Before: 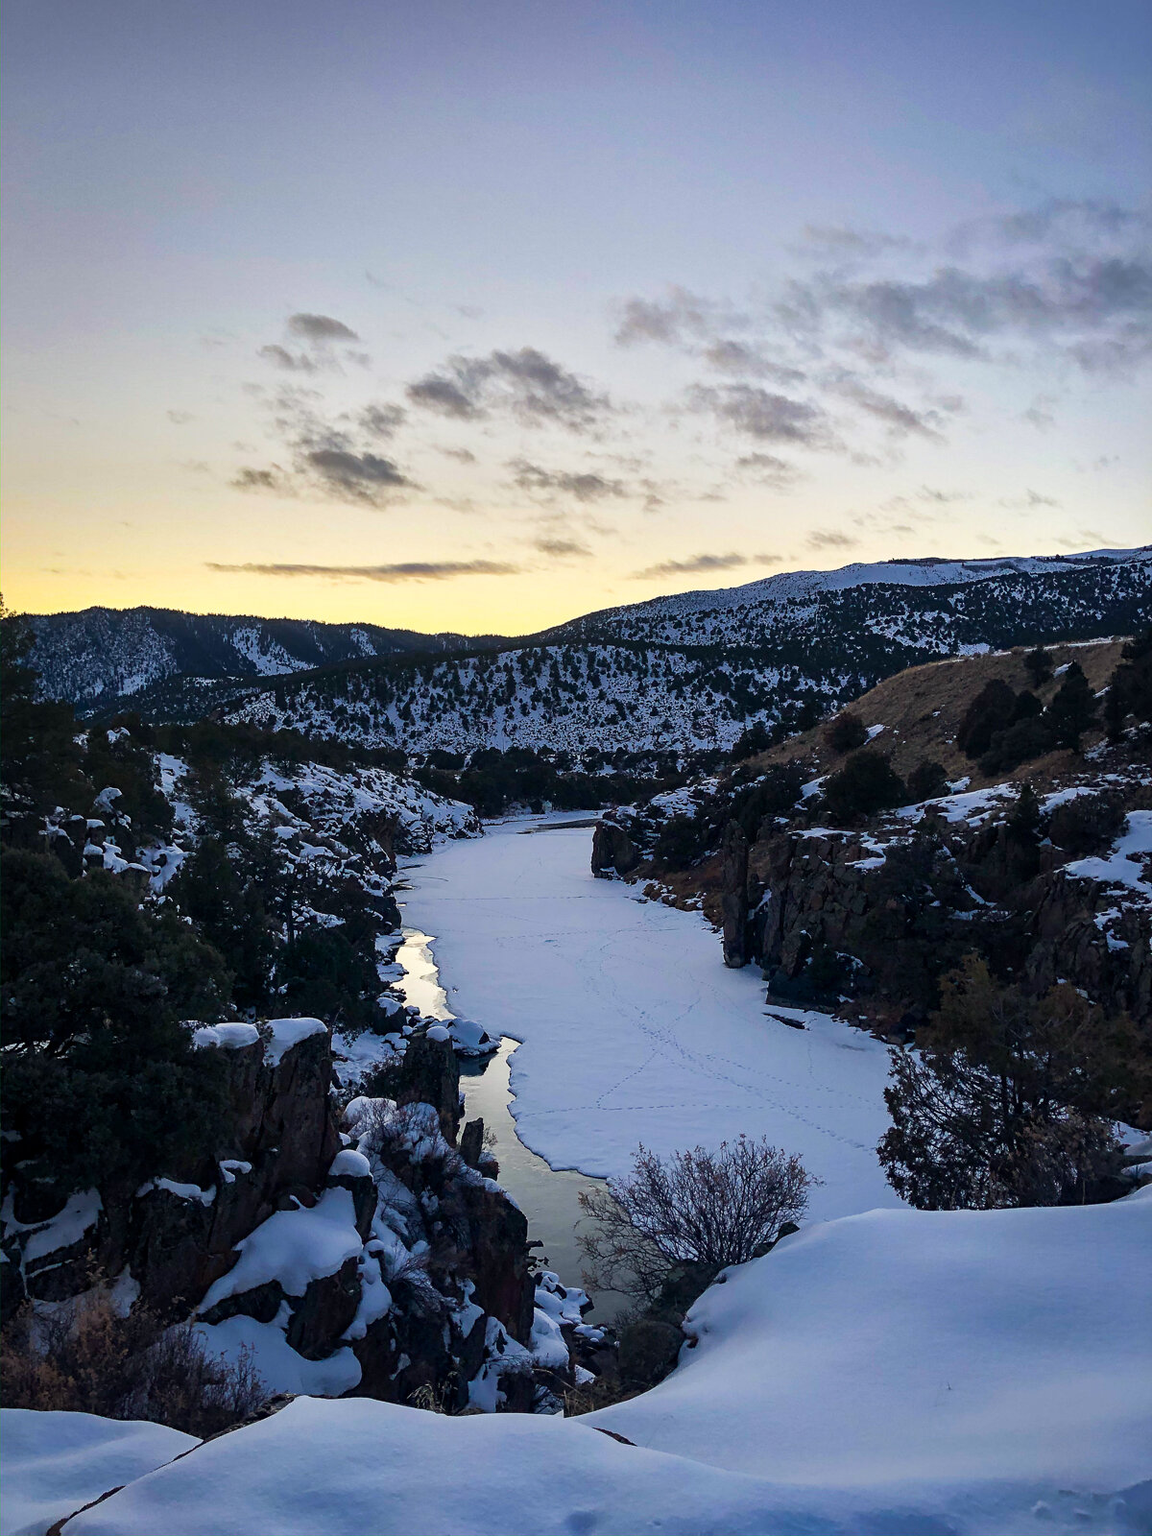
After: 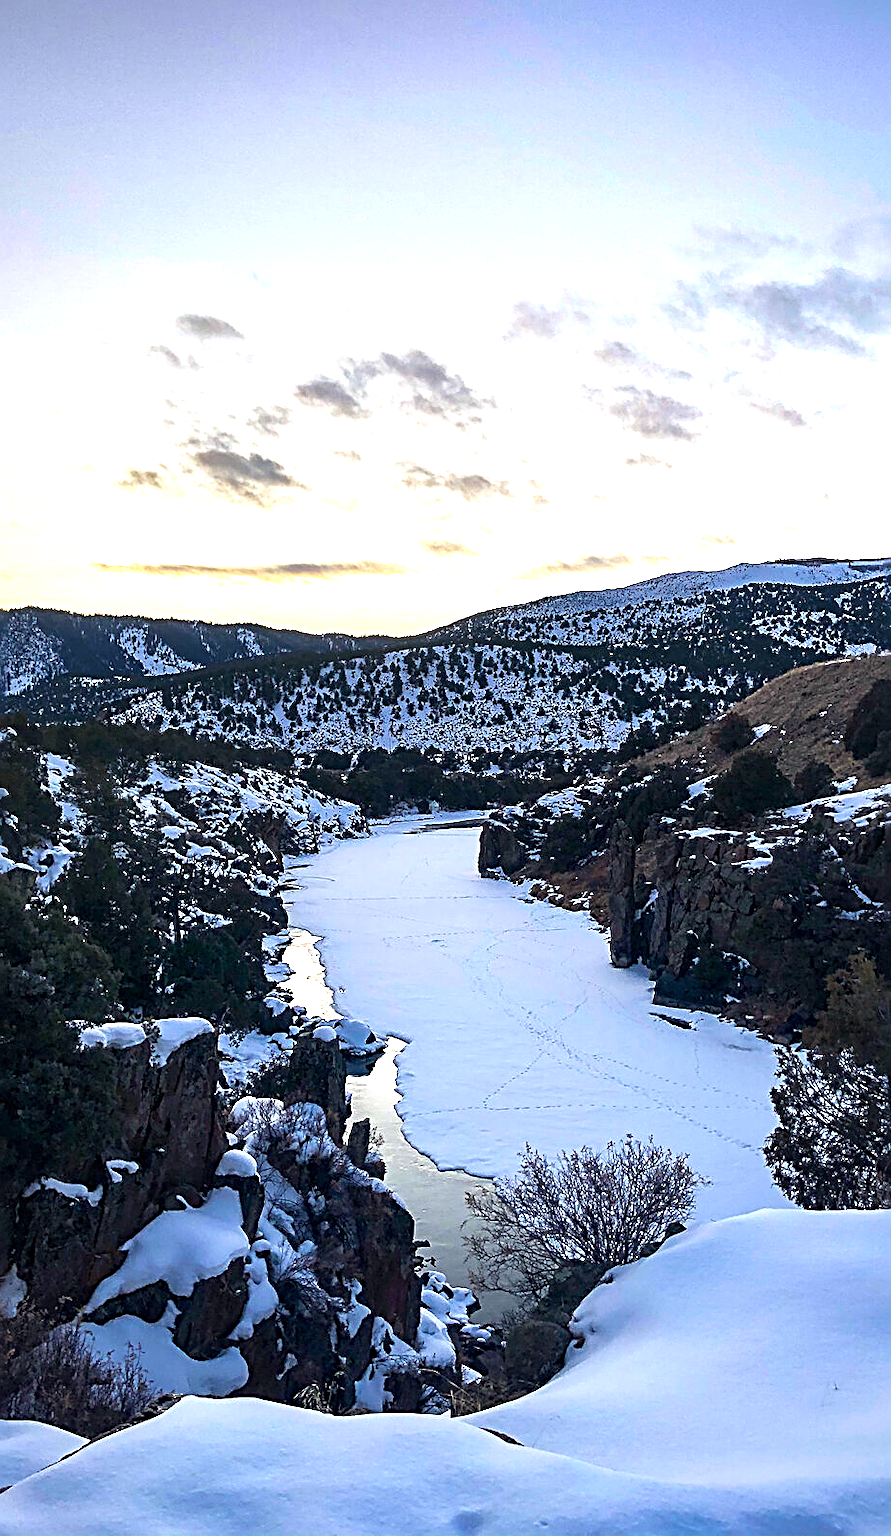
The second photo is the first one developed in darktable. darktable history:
crop: left 9.88%, right 12.664%
sharpen: radius 2.817, amount 0.715
exposure: exposure 1.061 EV, compensate highlight preservation false
